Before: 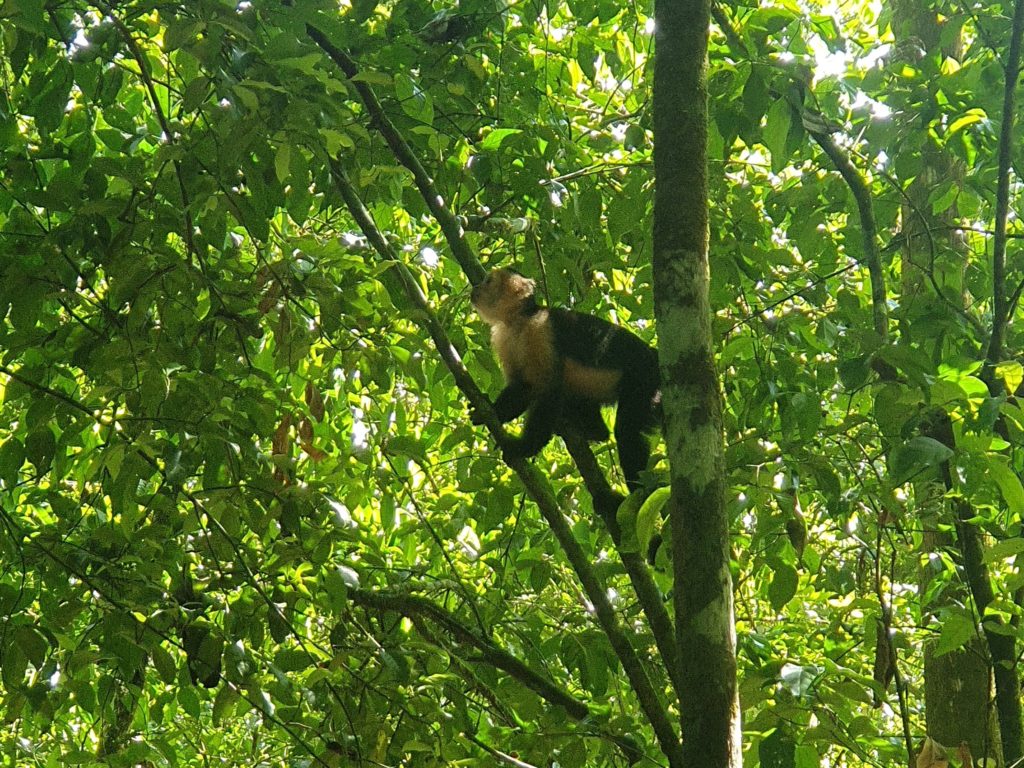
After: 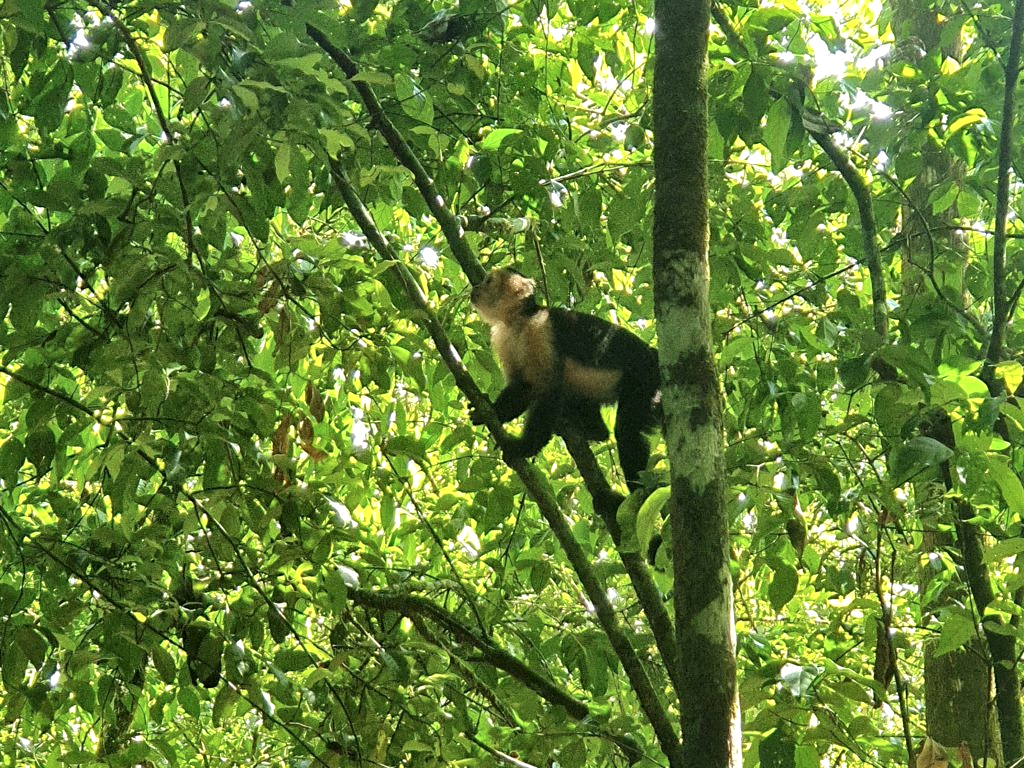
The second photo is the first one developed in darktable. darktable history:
local contrast: mode bilateral grid, contrast 20, coarseness 50, detail 150%, midtone range 0.2
shadows and highlights: radius 110.86, shadows 51.09, white point adjustment 9.16, highlights -4.17, highlights color adjustment 32.2%, soften with gaussian
